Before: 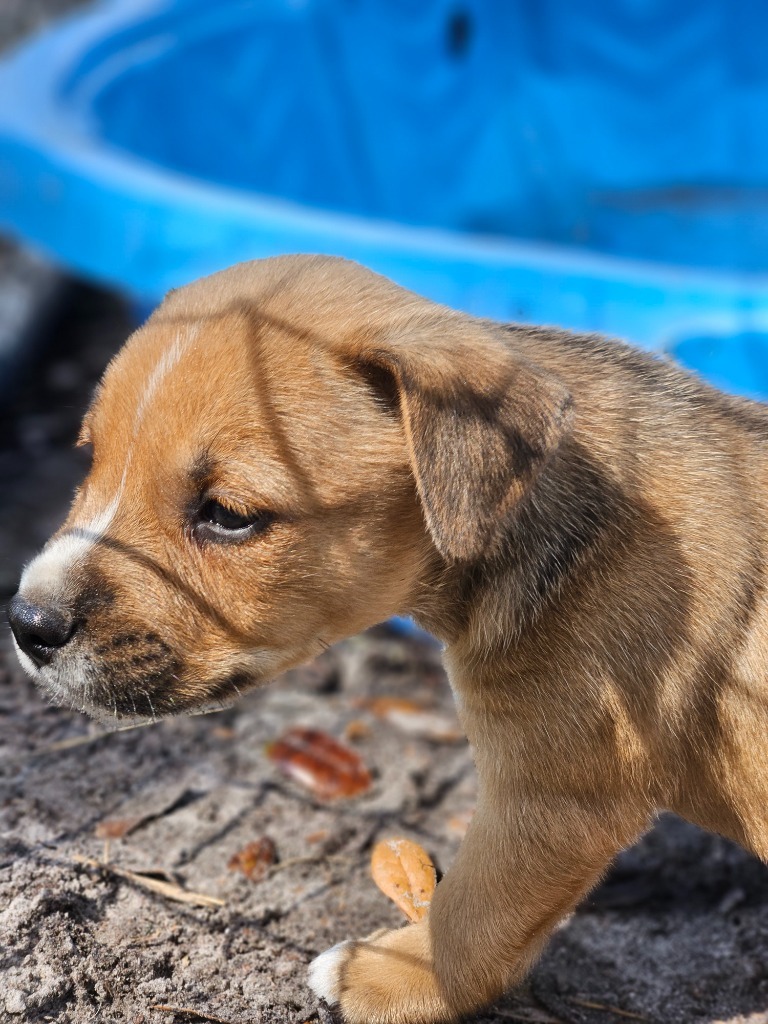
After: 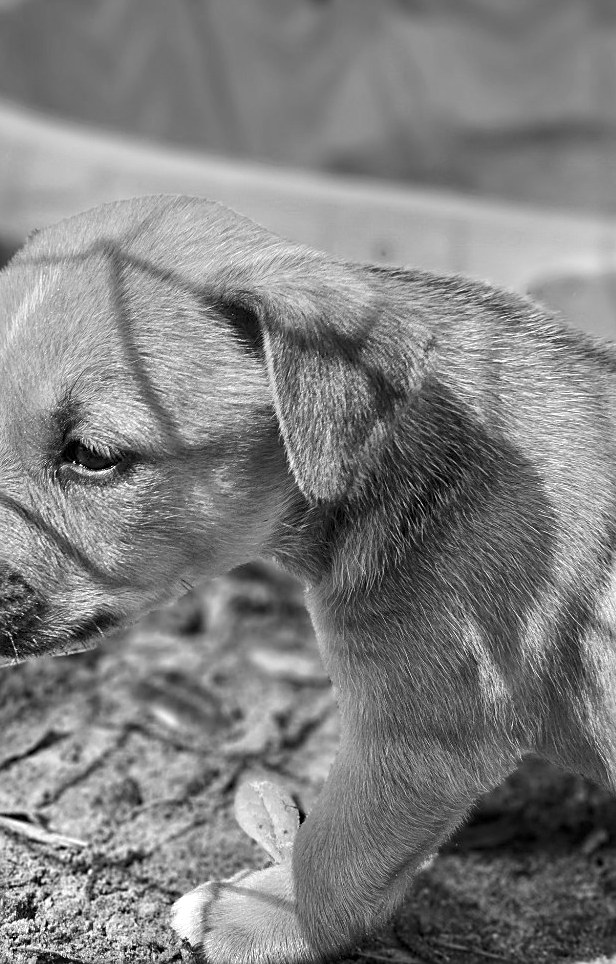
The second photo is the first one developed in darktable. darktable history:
crop and rotate: left 17.959%, top 5.771%, right 1.742%
sharpen: on, module defaults
color balance rgb: shadows lift › hue 87.51°, highlights gain › chroma 1.35%, highlights gain › hue 55.1°, global offset › chroma 0.13%, global offset › hue 253.66°, perceptual saturation grading › global saturation 16.38%
monochrome: on, module defaults
local contrast: highlights 100%, shadows 100%, detail 120%, midtone range 0.2
color balance: contrast fulcrum 17.78%
exposure: exposure 0.207 EV, compensate highlight preservation false
